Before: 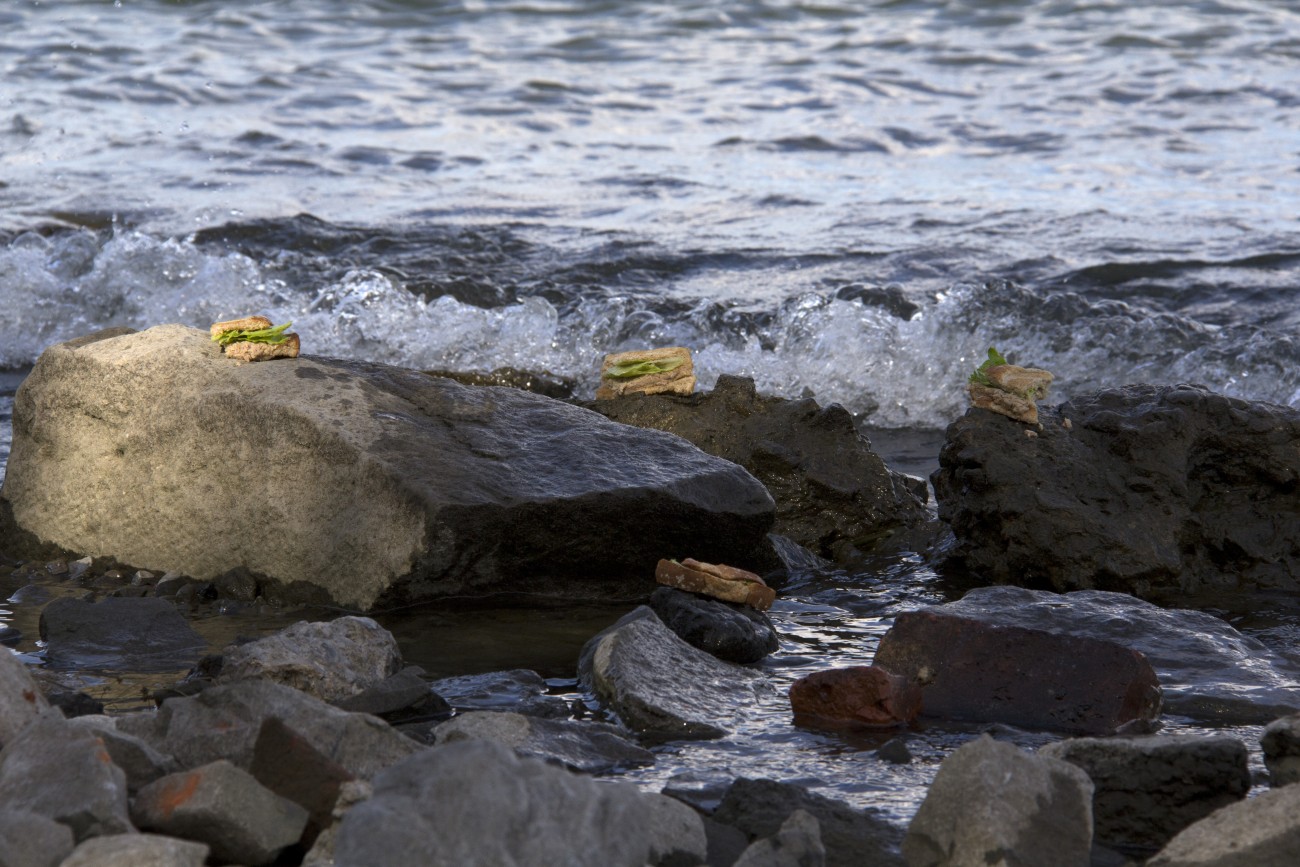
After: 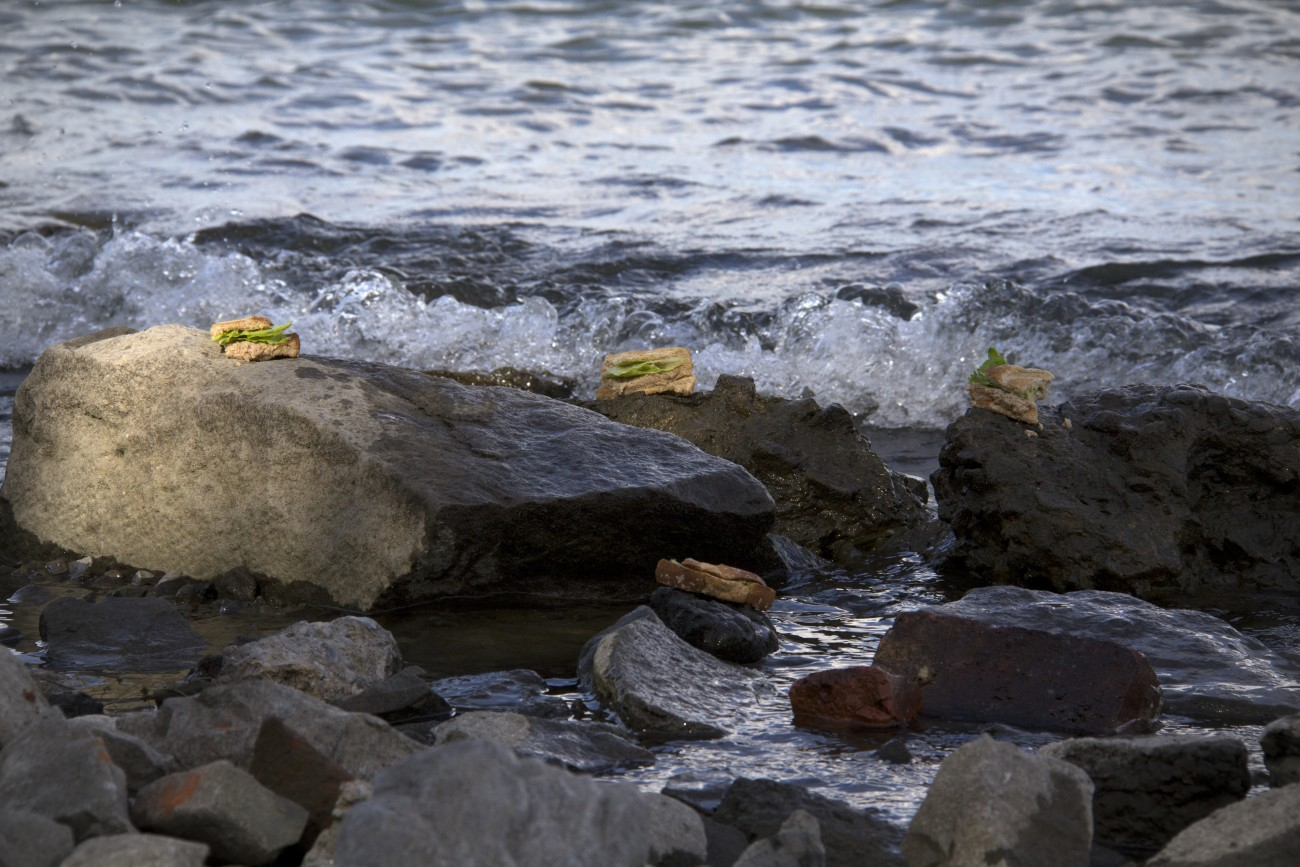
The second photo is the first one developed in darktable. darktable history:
vignetting: center (0, 0.006), width/height ratio 1.095, unbound false
